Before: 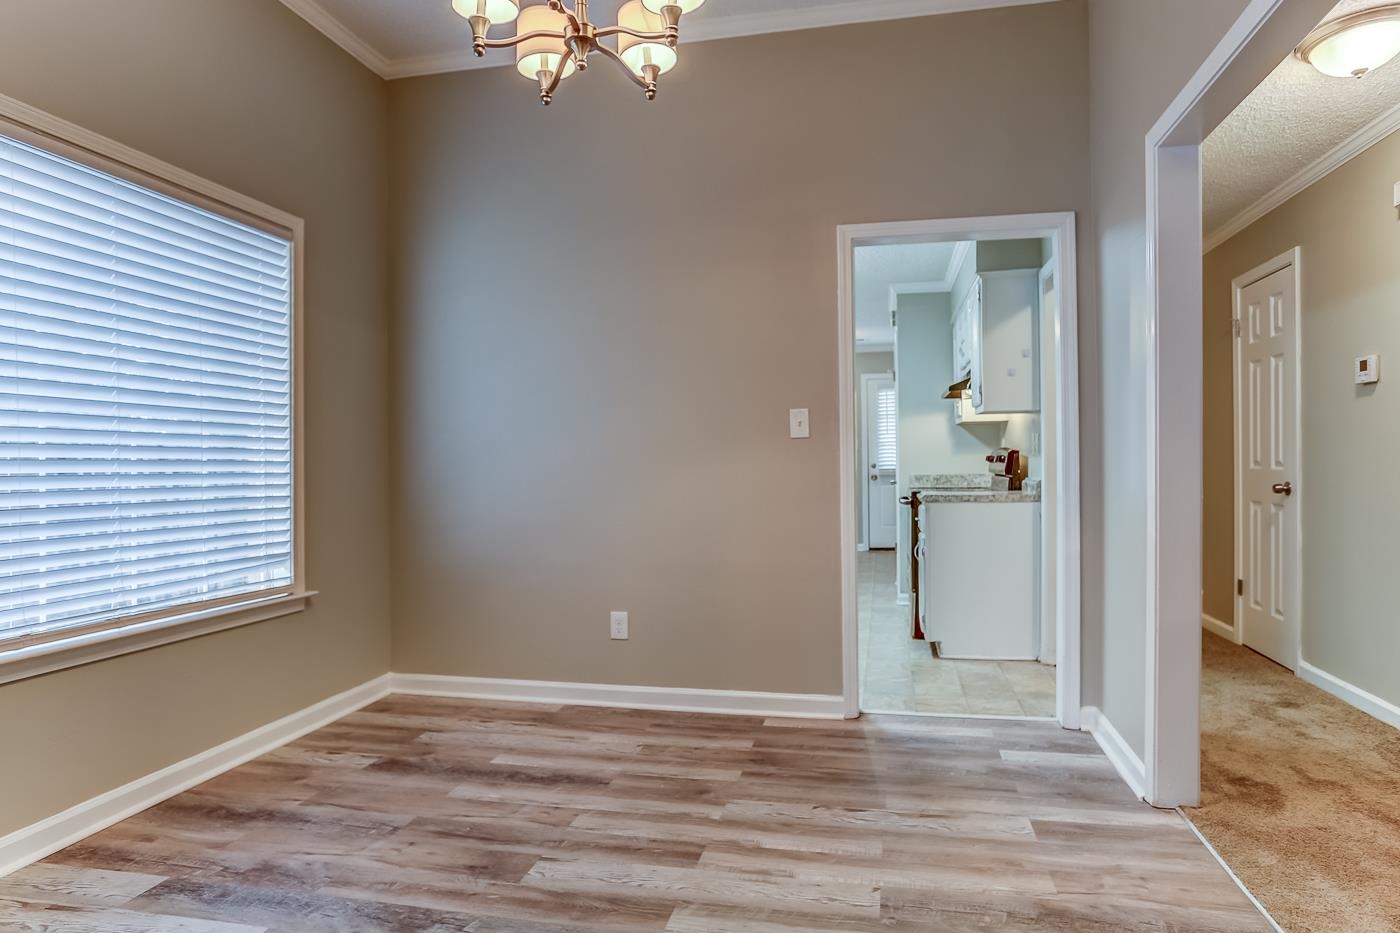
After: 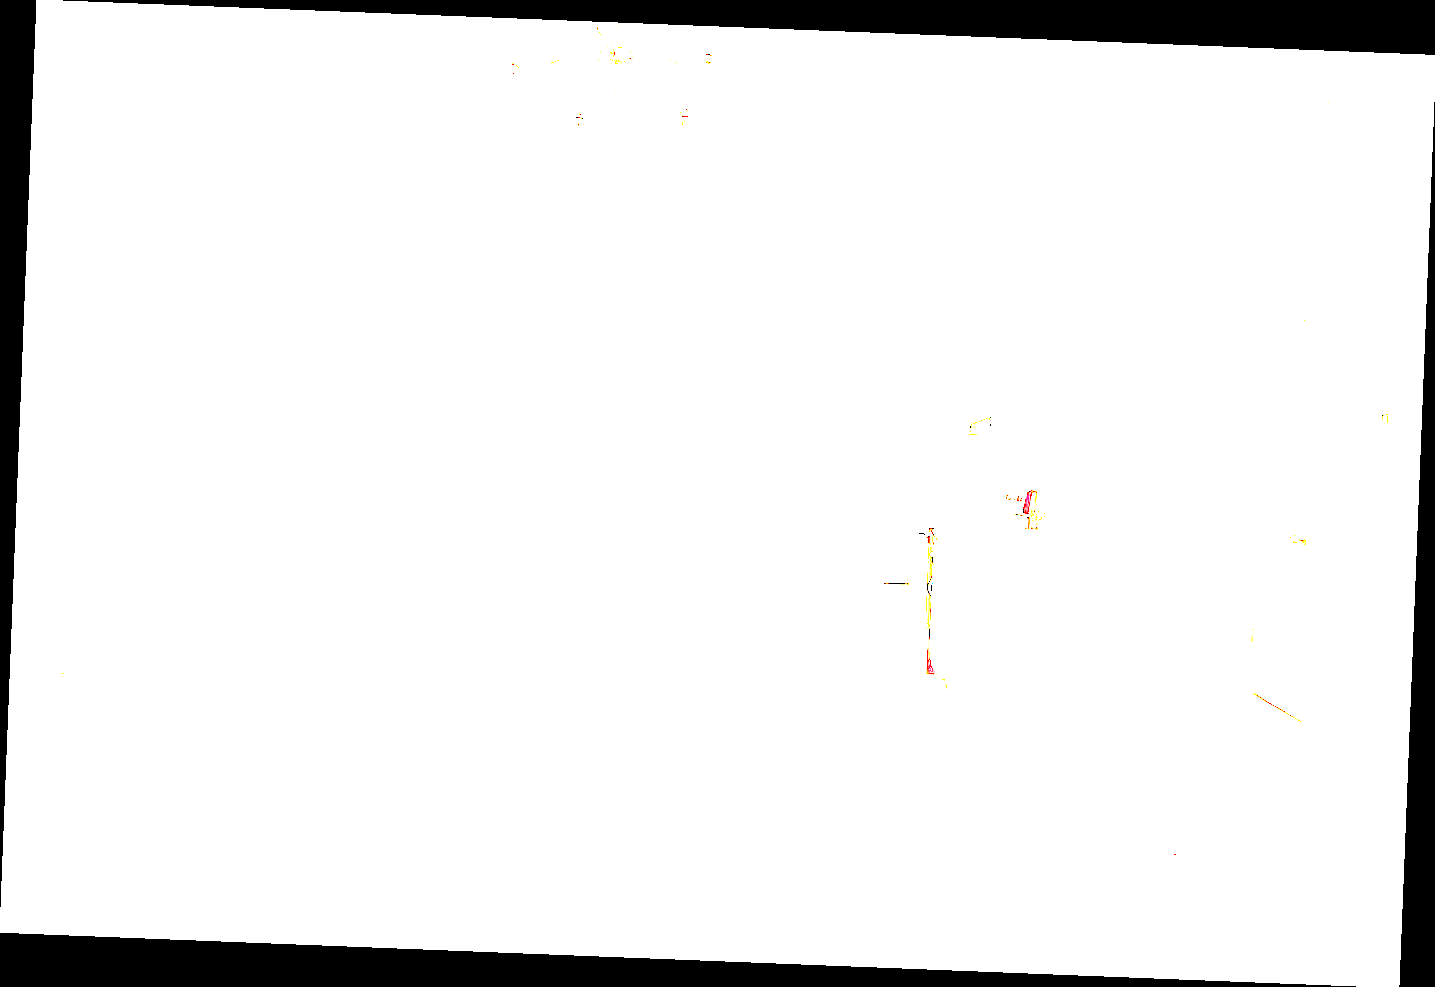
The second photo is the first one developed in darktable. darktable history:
rotate and perspective: rotation 2.27°, automatic cropping off
exposure: exposure 8 EV, compensate highlight preservation false
levels: levels [0, 0.474, 0.947]
